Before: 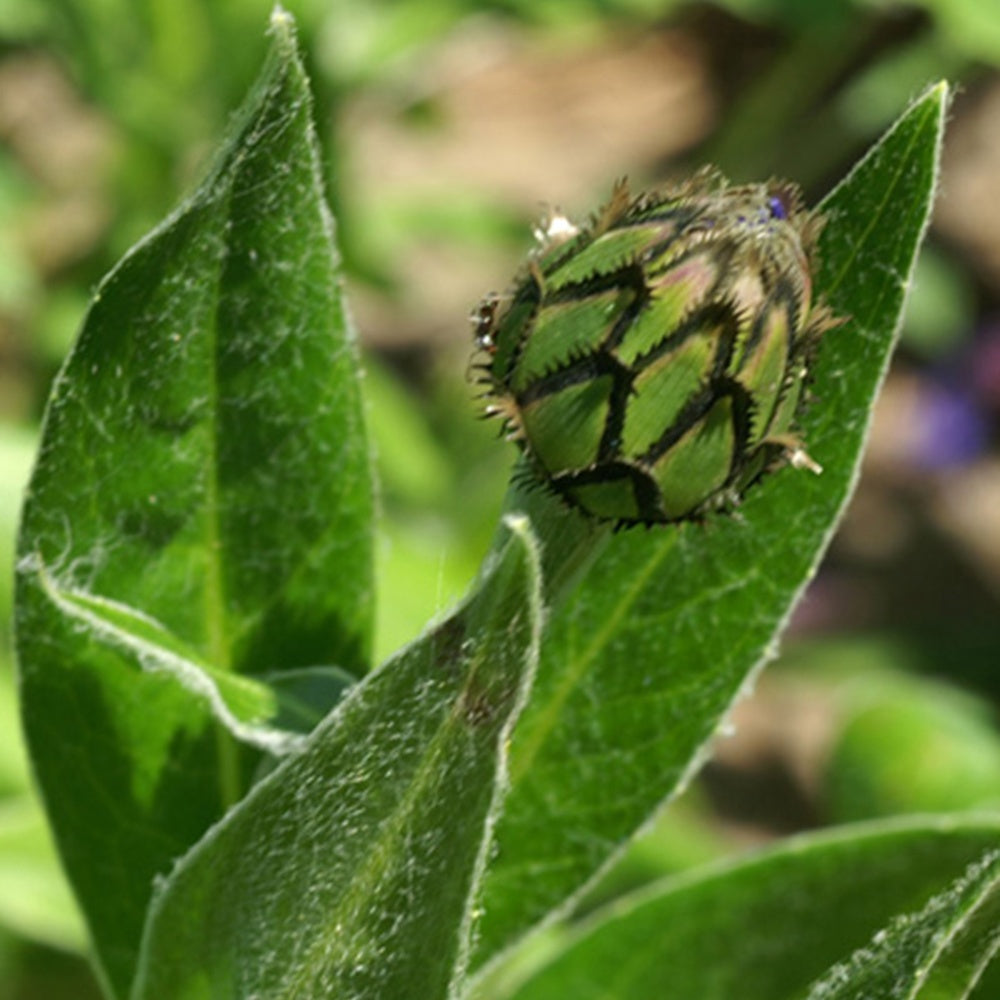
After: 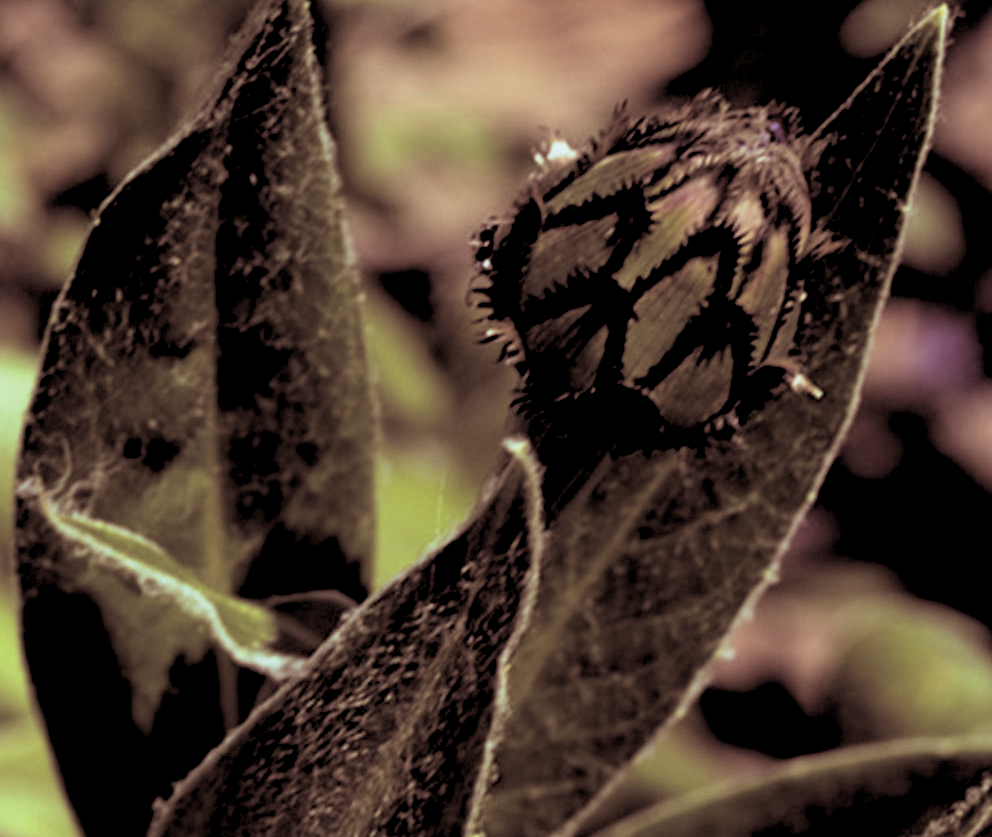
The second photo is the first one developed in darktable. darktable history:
exposure: black level correction 0.046, exposure -0.228 EV, compensate highlight preservation false
split-toning: shadows › saturation 0.3, highlights › hue 180°, highlights › saturation 0.3, compress 0%
crop: top 7.625%, bottom 8.027%
